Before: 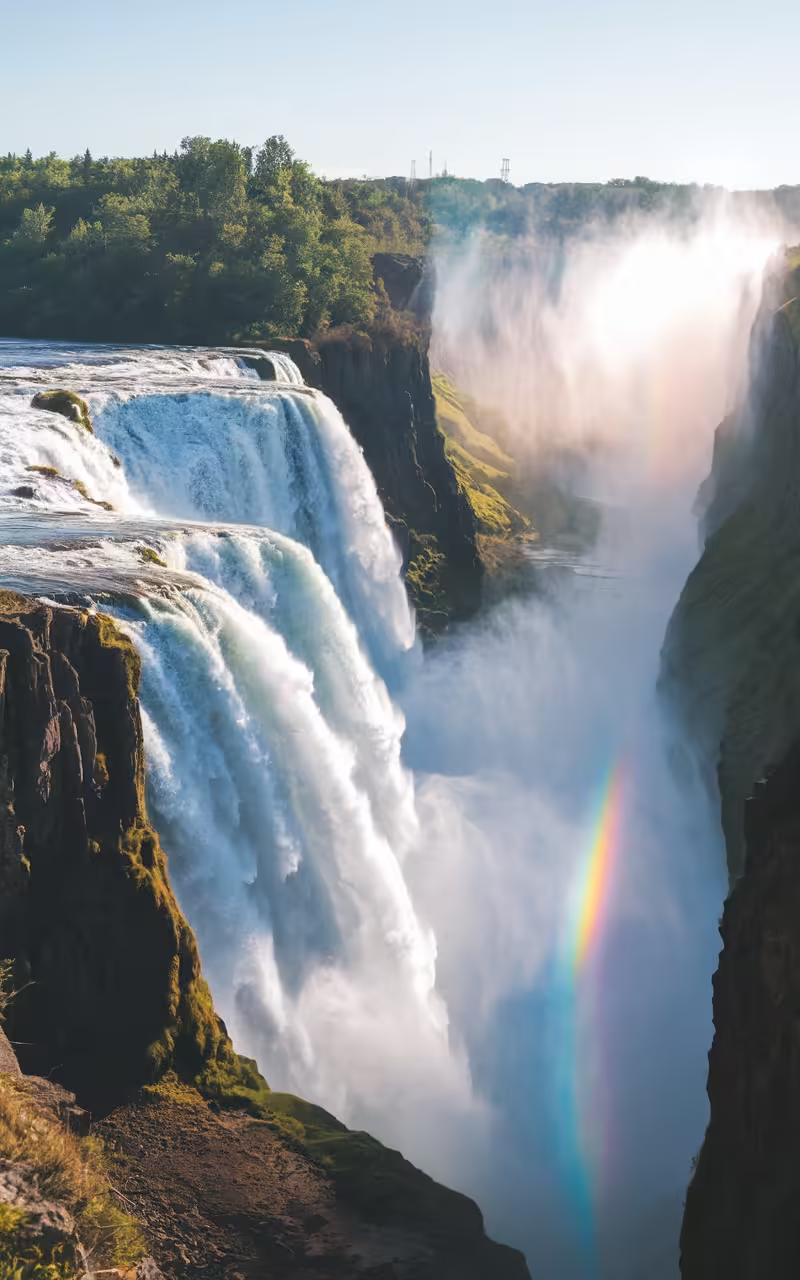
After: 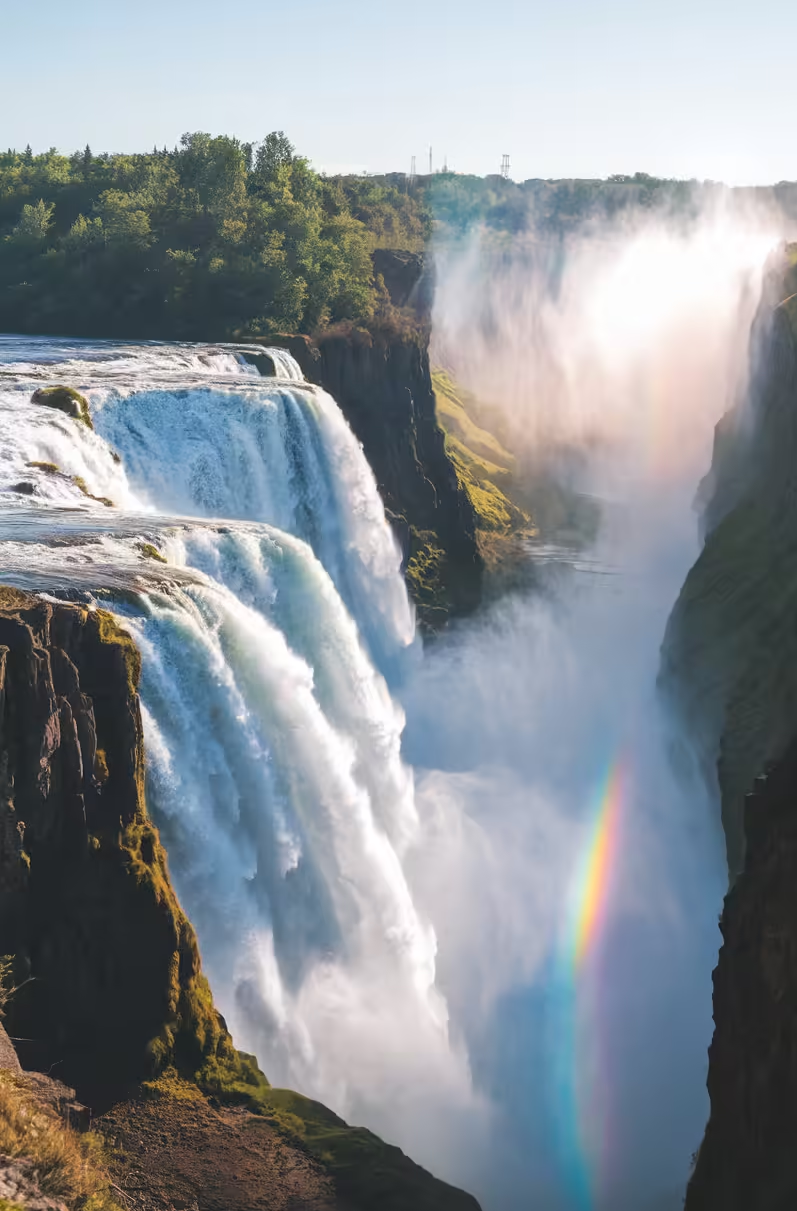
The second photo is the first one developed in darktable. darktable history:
crop: top 0.325%, right 0.255%, bottom 5.033%
